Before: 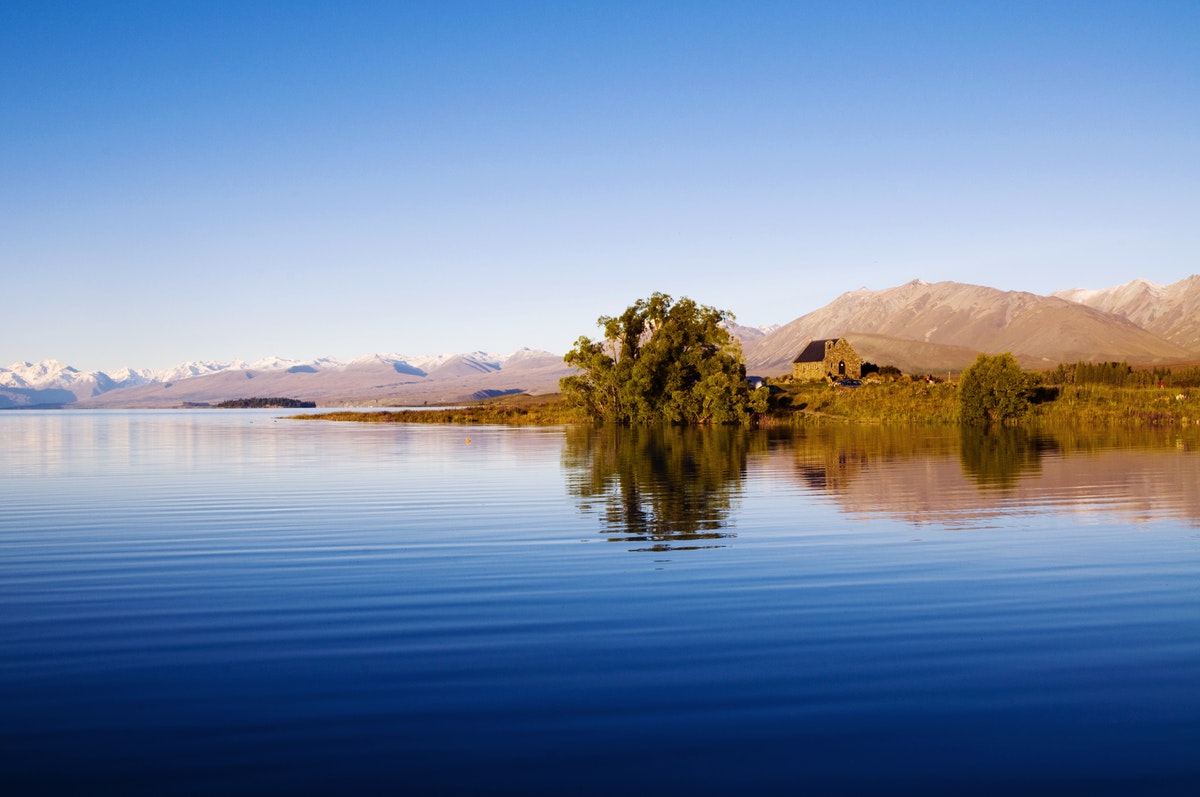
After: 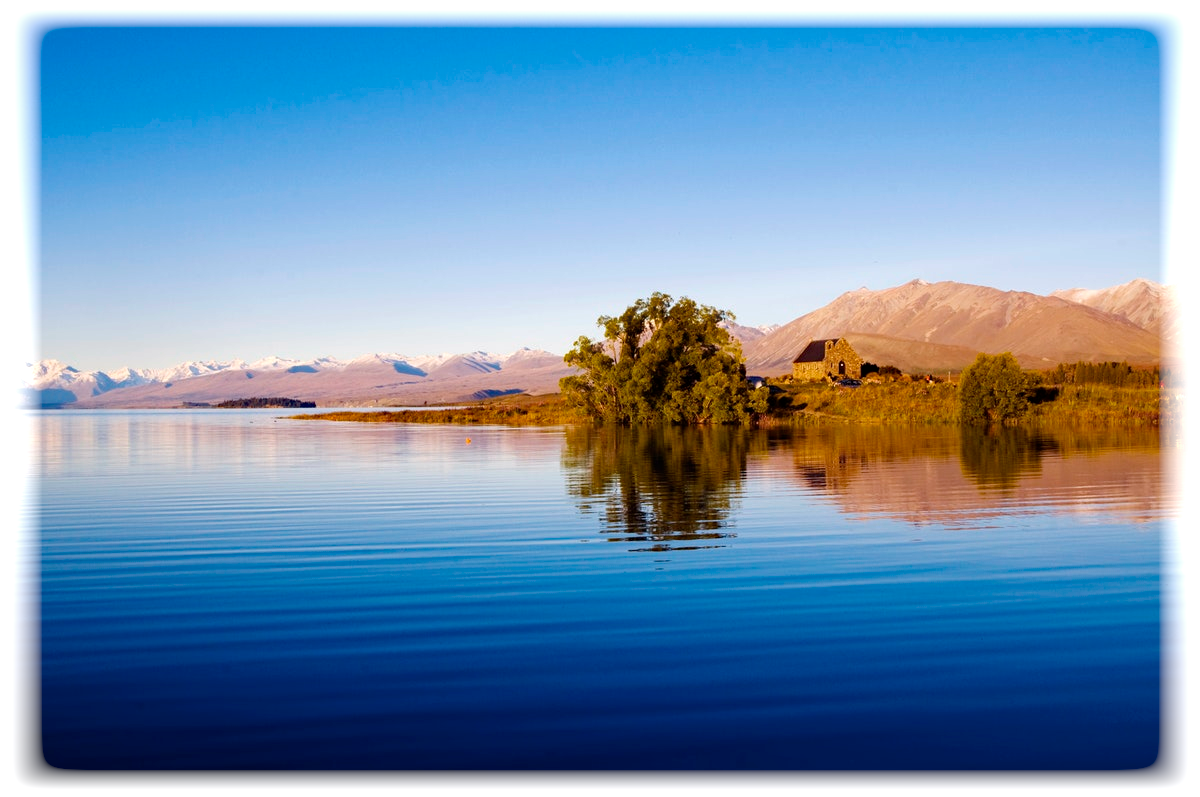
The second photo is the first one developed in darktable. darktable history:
vignetting: fall-off start 93%, fall-off radius 5%, brightness 1, saturation -0.49, automatic ratio true, width/height ratio 1.332, shape 0.04, unbound false
haze removal: strength 0.29, distance 0.25, compatibility mode true, adaptive false
